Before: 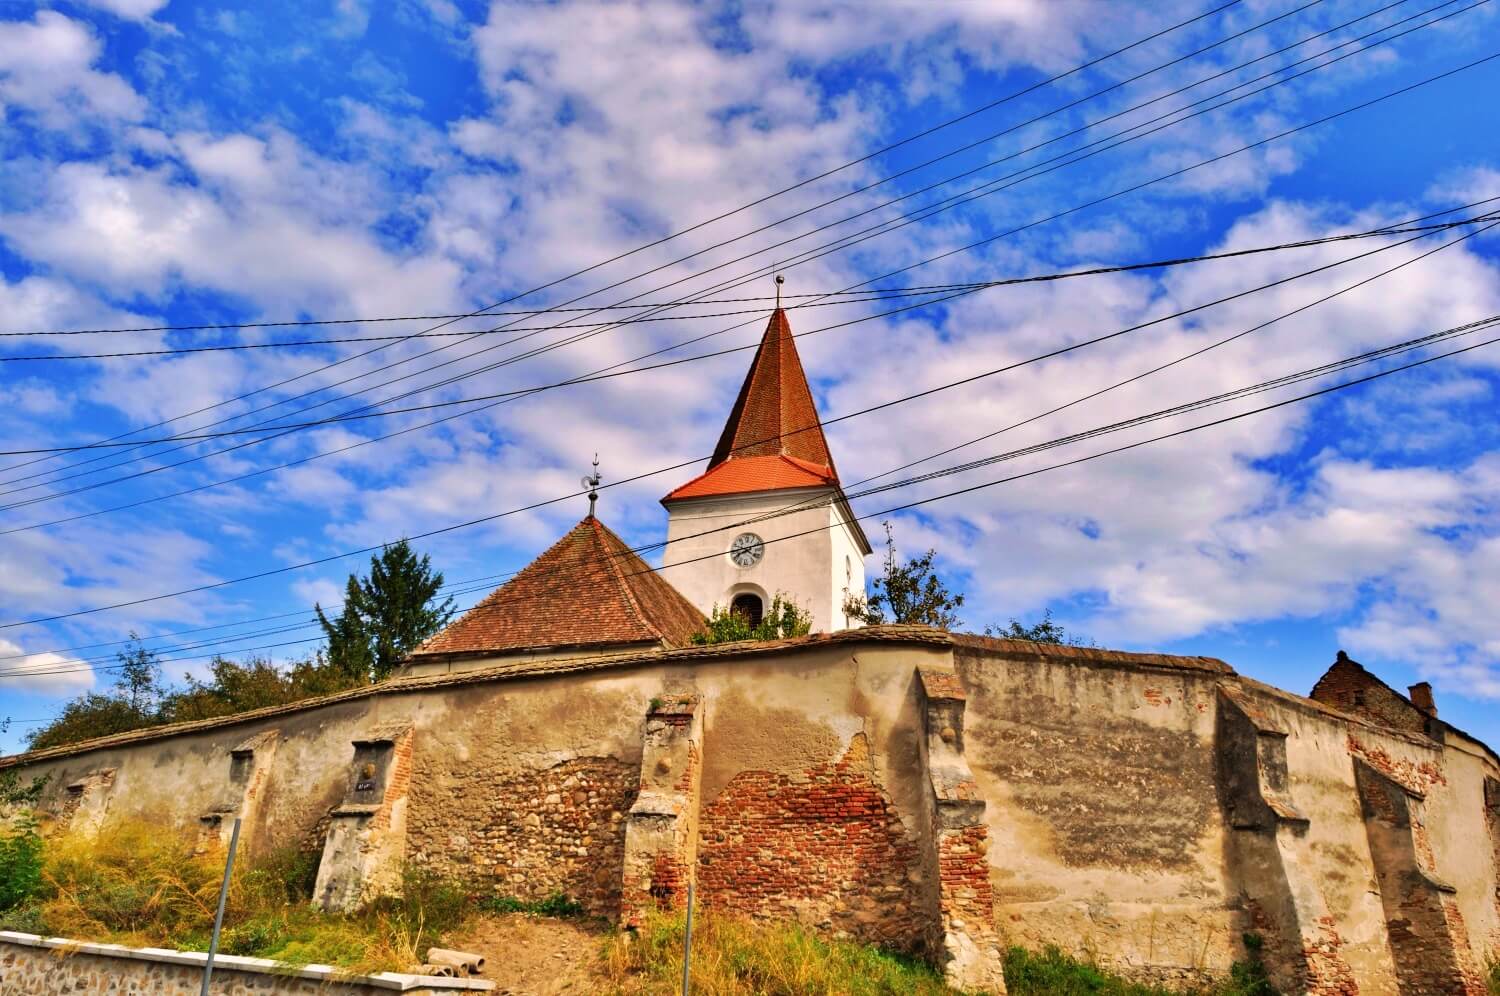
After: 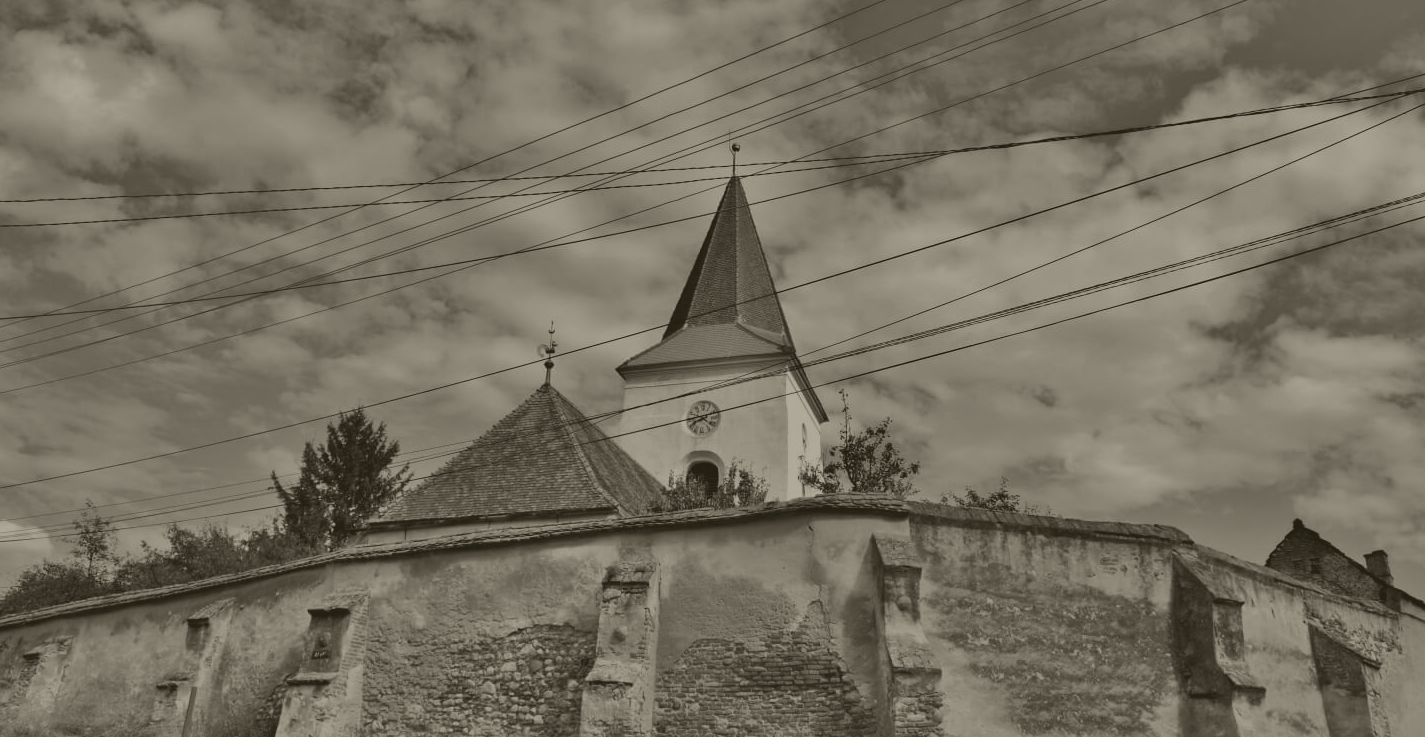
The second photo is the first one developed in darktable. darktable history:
colorize: hue 41.44°, saturation 22%, source mix 60%, lightness 10.61%
crop and rotate: left 2.991%, top 13.302%, right 1.981%, bottom 12.636%
tone equalizer: on, module defaults
